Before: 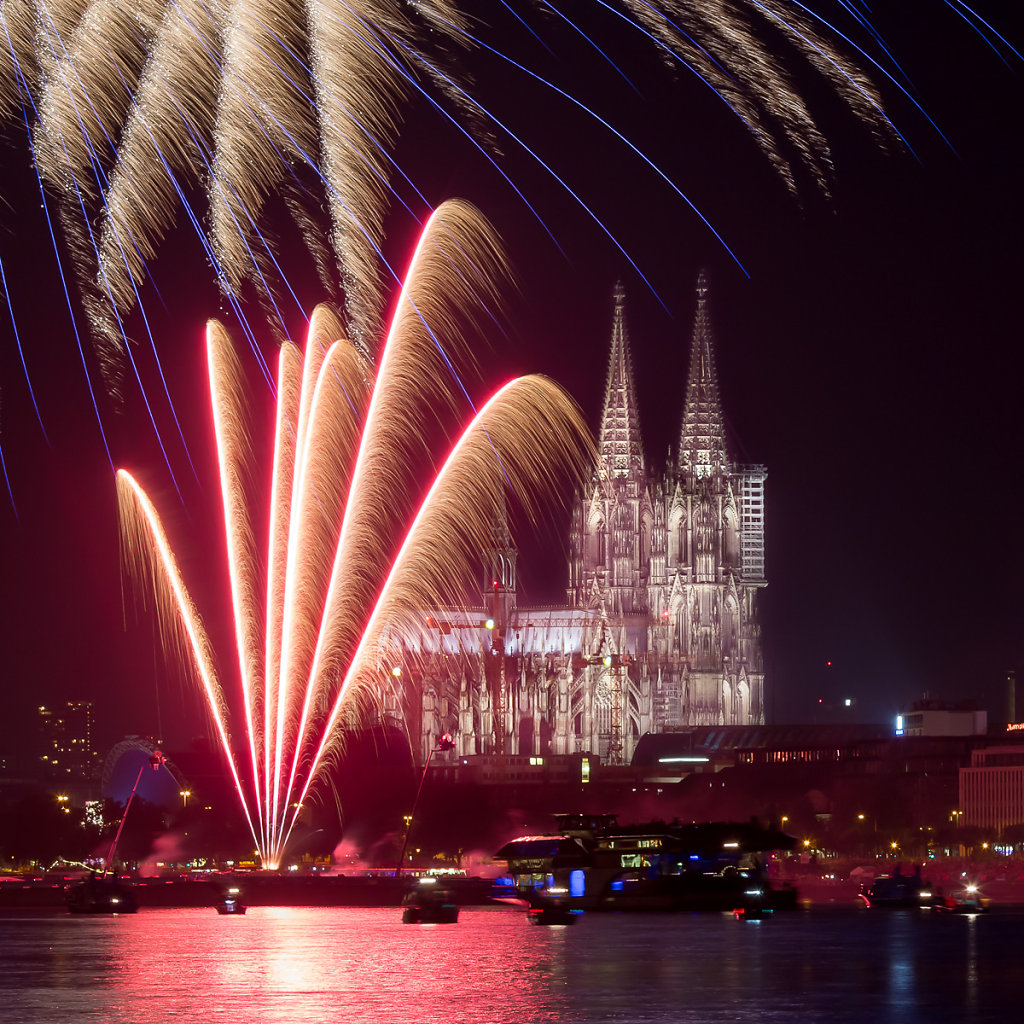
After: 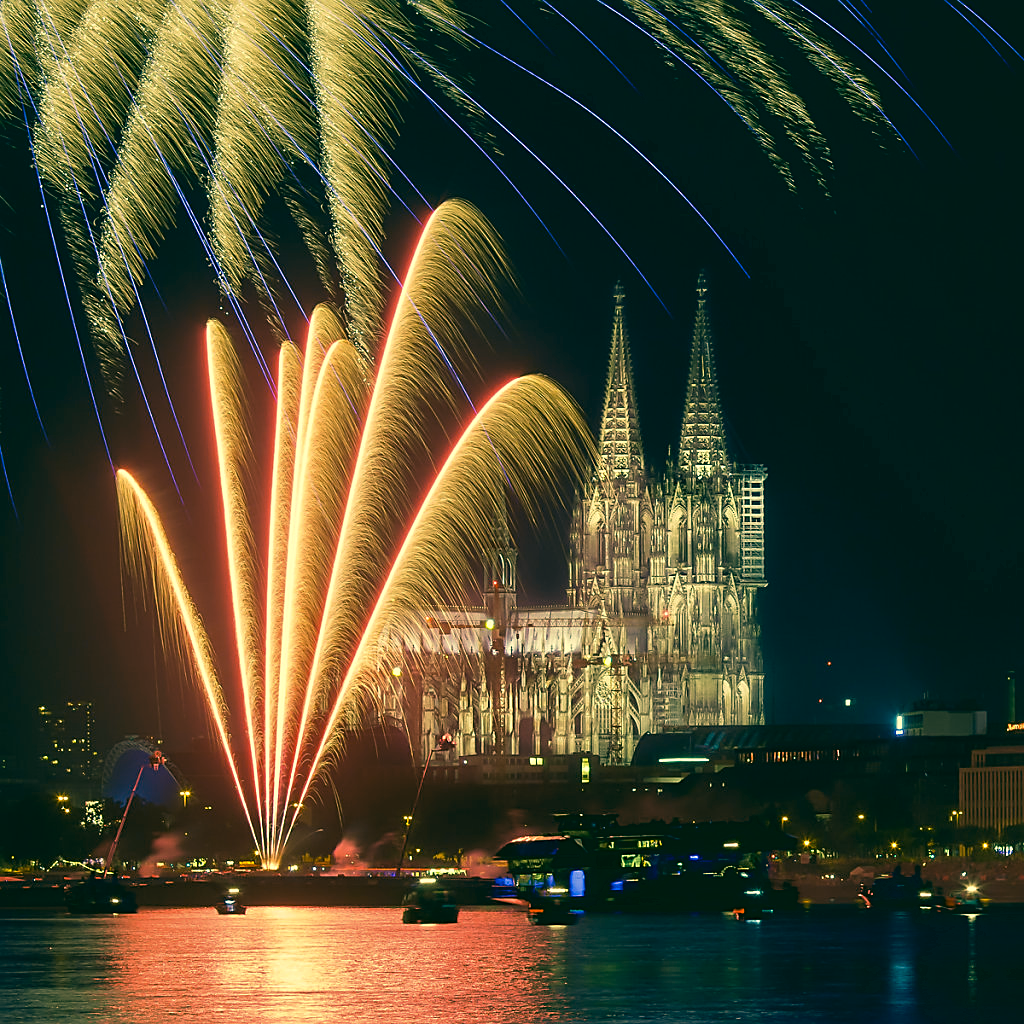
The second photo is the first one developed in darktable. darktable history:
sharpen: on, module defaults
velvia: on, module defaults
color correction: highlights a* 1.83, highlights b* 34.02, shadows a* -36.68, shadows b* -5.48
